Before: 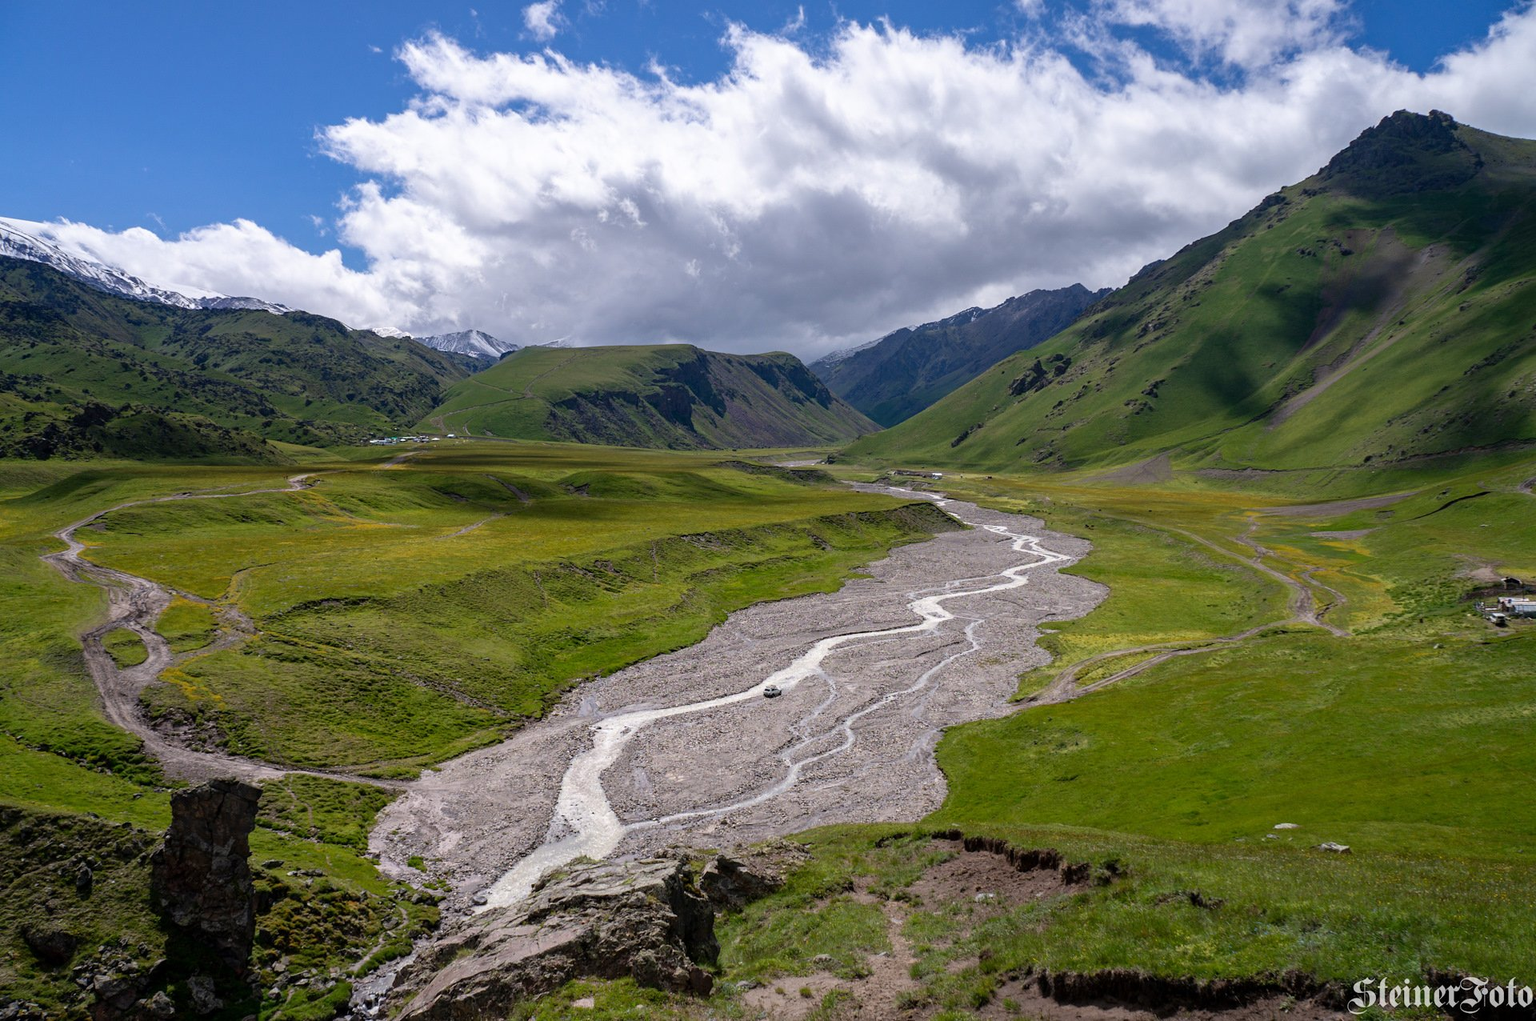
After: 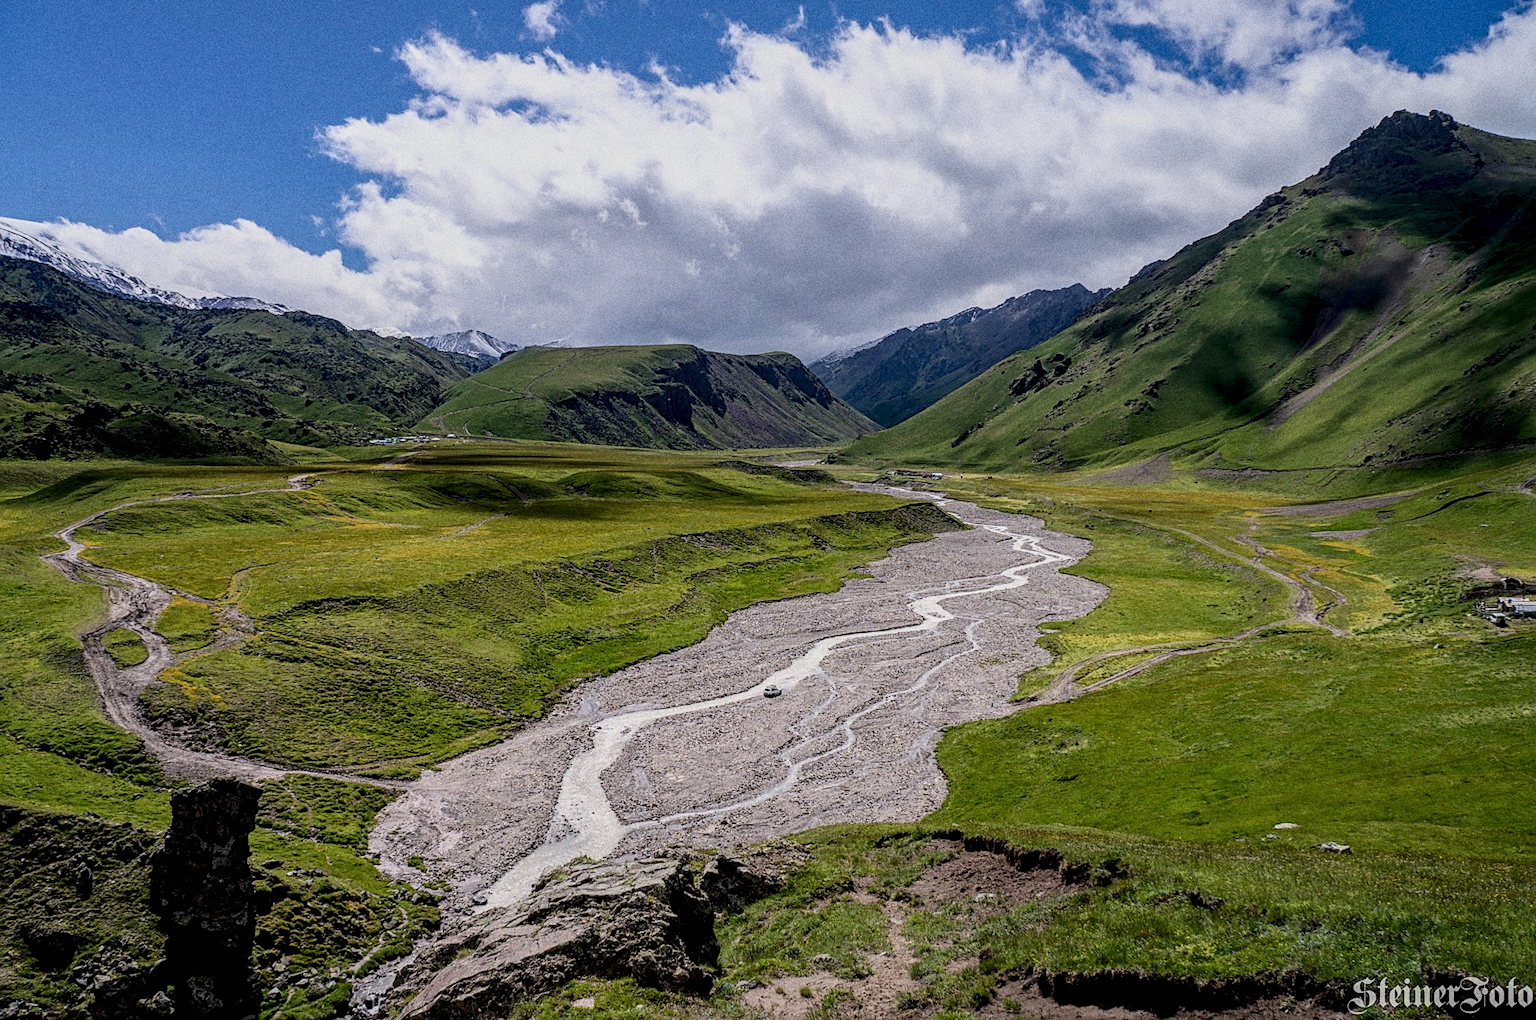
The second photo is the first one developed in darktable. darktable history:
rgb curve: curves: ch0 [(0, 0) (0.093, 0.159) (0.241, 0.265) (0.414, 0.42) (1, 1)], compensate middle gray true, preserve colors basic power
filmic rgb: black relative exposure -6.15 EV, white relative exposure 6.96 EV, hardness 2.23, color science v6 (2022)
grain: coarseness 9.61 ISO, strength 35.62%
sharpen: on, module defaults
local contrast: detail 150%
